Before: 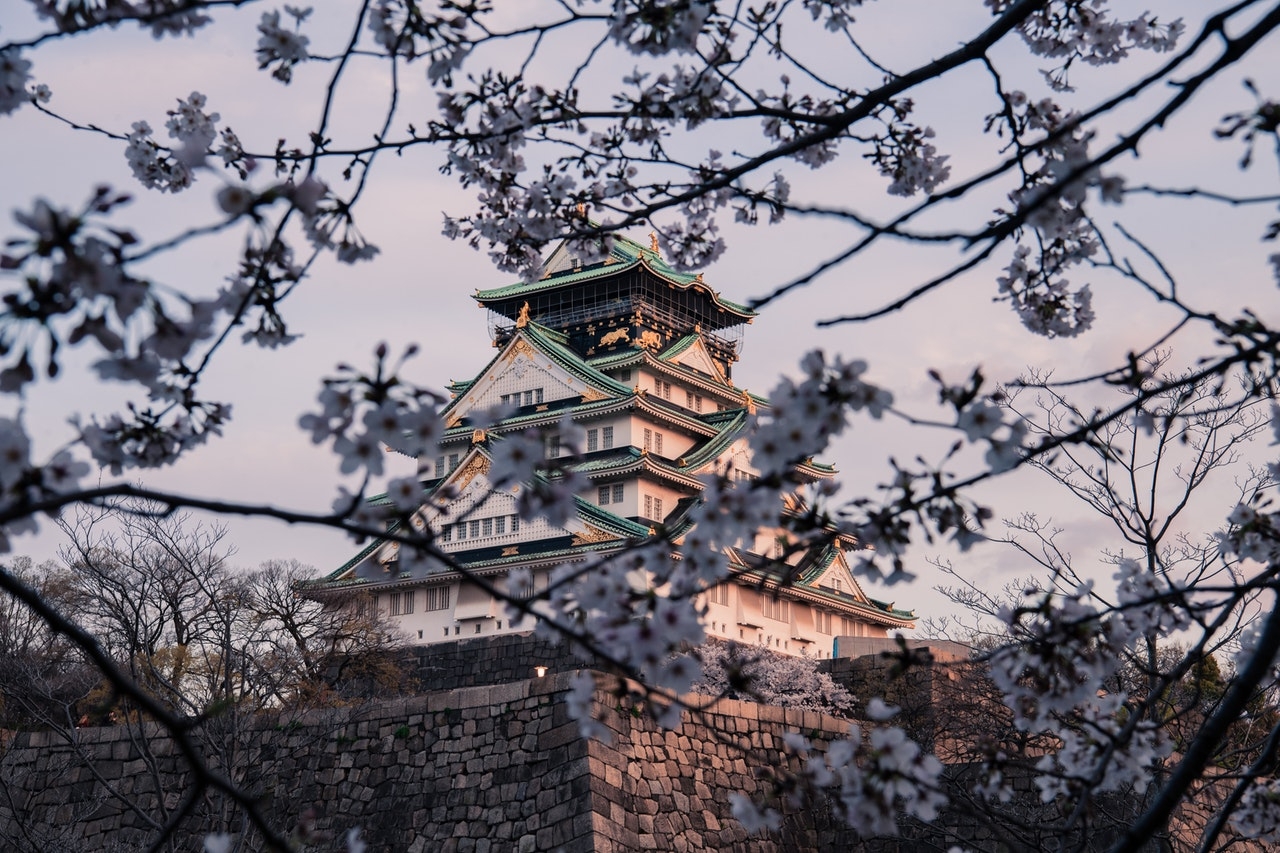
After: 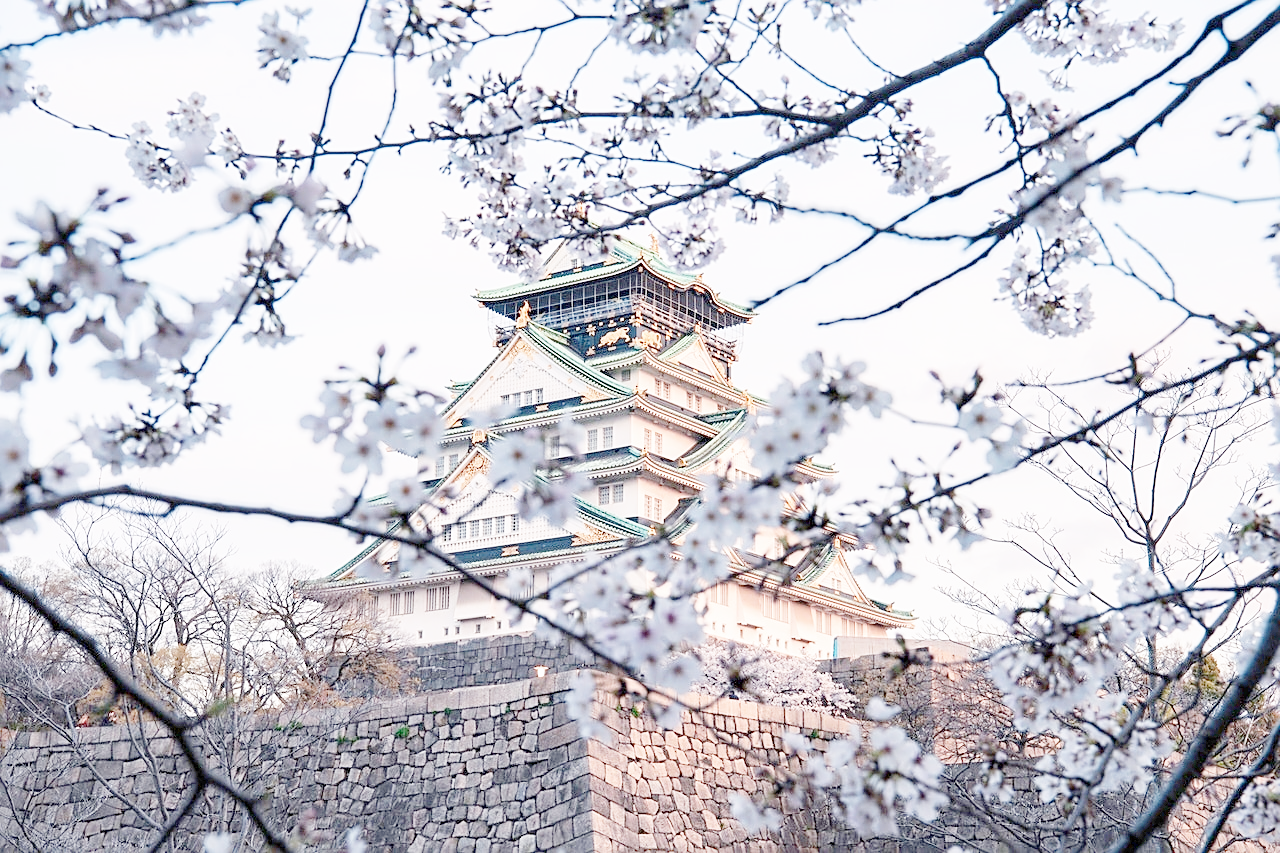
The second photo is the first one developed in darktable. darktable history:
sharpen: amount 0.6
base curve: curves: ch0 [(0, 0) (0.008, 0.007) (0.022, 0.029) (0.048, 0.089) (0.092, 0.197) (0.191, 0.399) (0.275, 0.534) (0.357, 0.65) (0.477, 0.78) (0.542, 0.833) (0.799, 0.973) (1, 1)], preserve colors none
color look up table: target L [81.66, 72.35, 62.32, 47.62, 200.04, 100.14, 94.98, 84.87, 72.18, 68.45, 68.2, 72.06, 57.86, 56.16, 51.08, 45, 36.09, 60.02, 58.07, 50.51, 32.35, 38.46, 14.11, 70.08, 58.1, 56.53, 0 ×23], target a [4.324, -22.64, -40.38, -15.01, 0, 0, 0.084, 0.144, 22.9, 46.53, 24.13, 0.286, 55.02, 0.727, 64.73, 23.84, 1.017, 9.468, 56.72, 12.77, 29.61, 21.16, 0.976, -29.27, -5.803, -22.13, 0 ×23], target b [86.81, 68.1, 43.13, 34.6, 0, 0, 1.082, 2.072, 24.72, 66.96, 70.94, 1.872, 26.55, 1.344, 42.06, 23.38, -0.215, -27.95, -10.83, -59.44, -25.52, -69.95, -0.626, -0.504, -26.19, -28.89, 0 ×23], num patches 26
